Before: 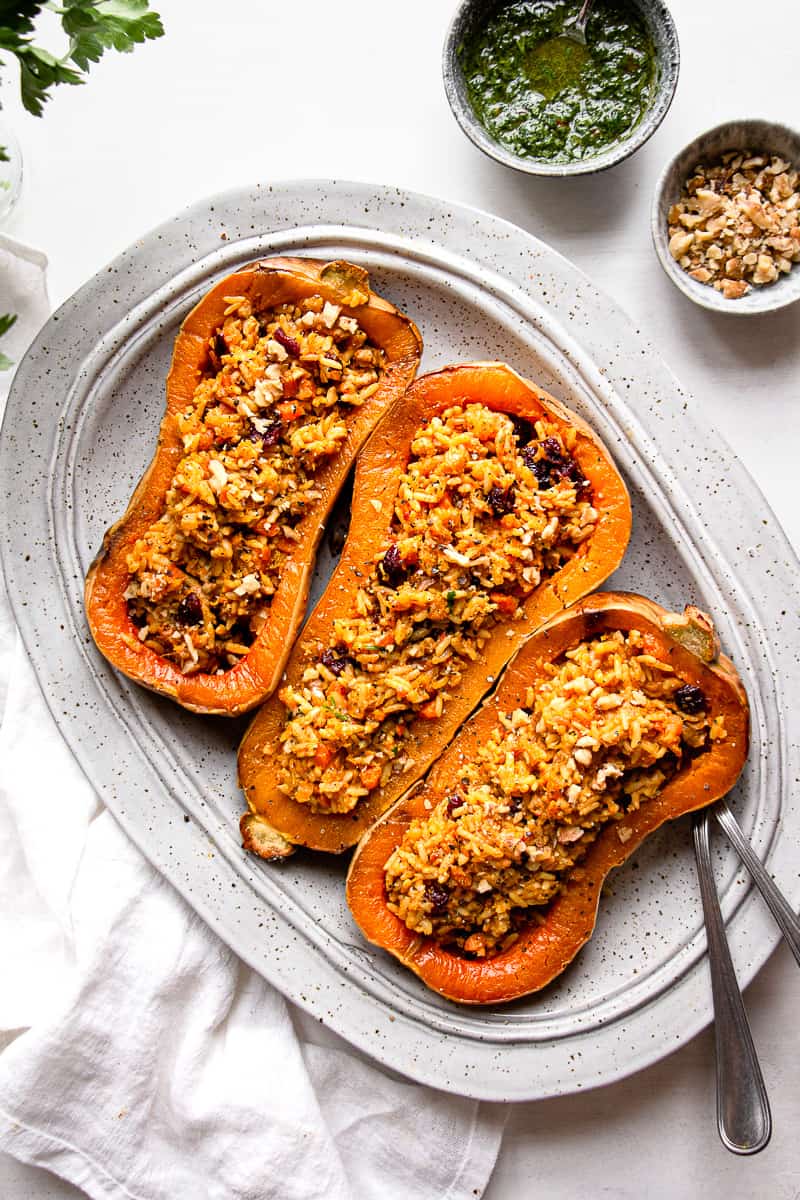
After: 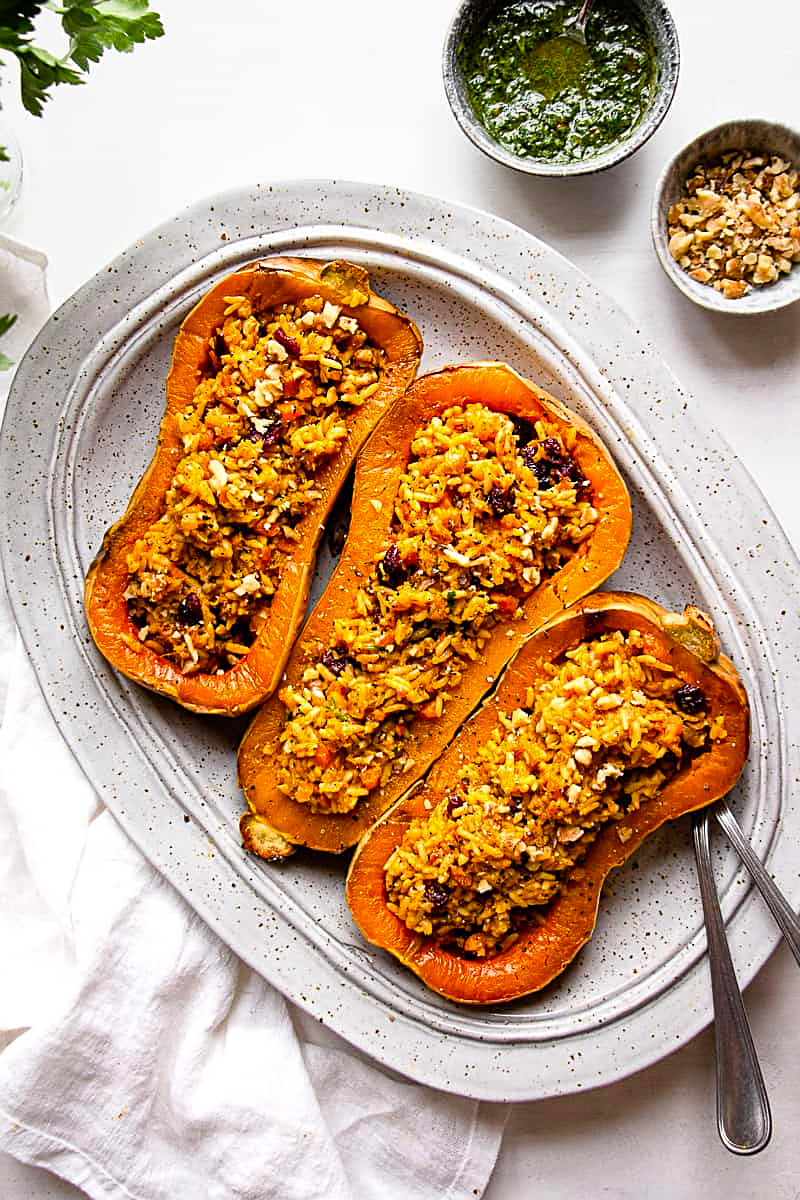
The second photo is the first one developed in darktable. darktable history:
color balance rgb: linear chroma grading › global chroma 8.33%, perceptual saturation grading › global saturation 18.52%, global vibrance 7.87%
sharpen: on, module defaults
